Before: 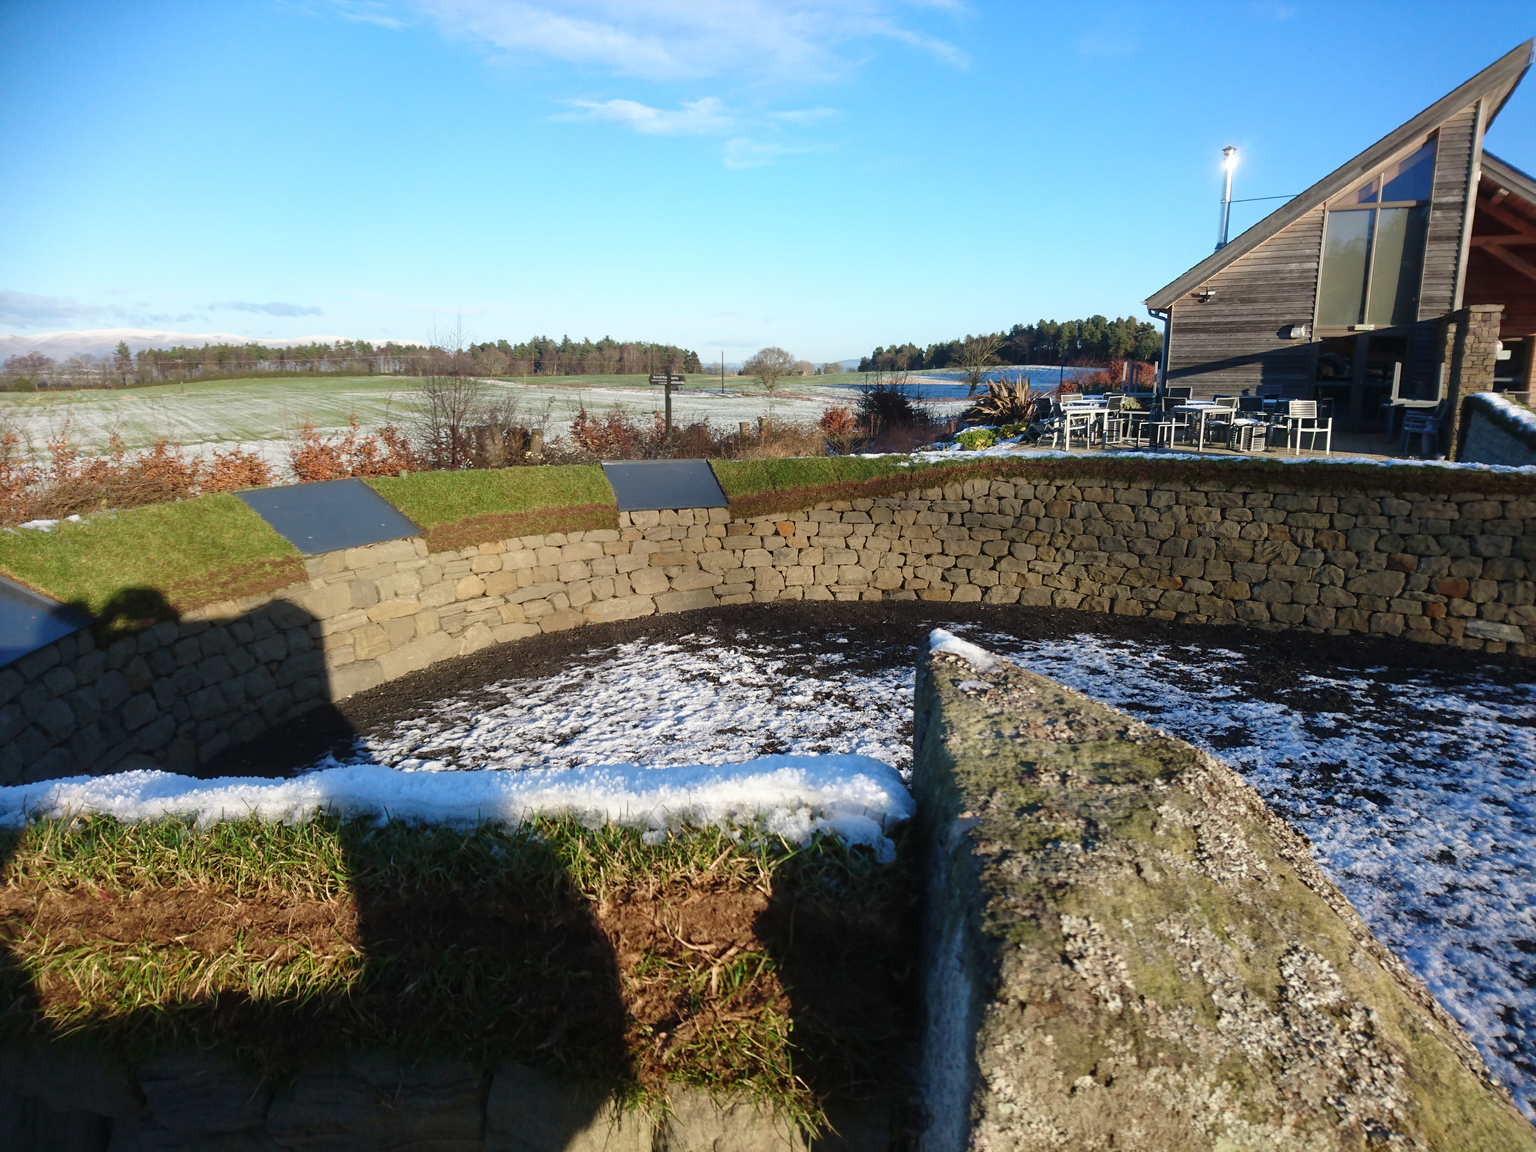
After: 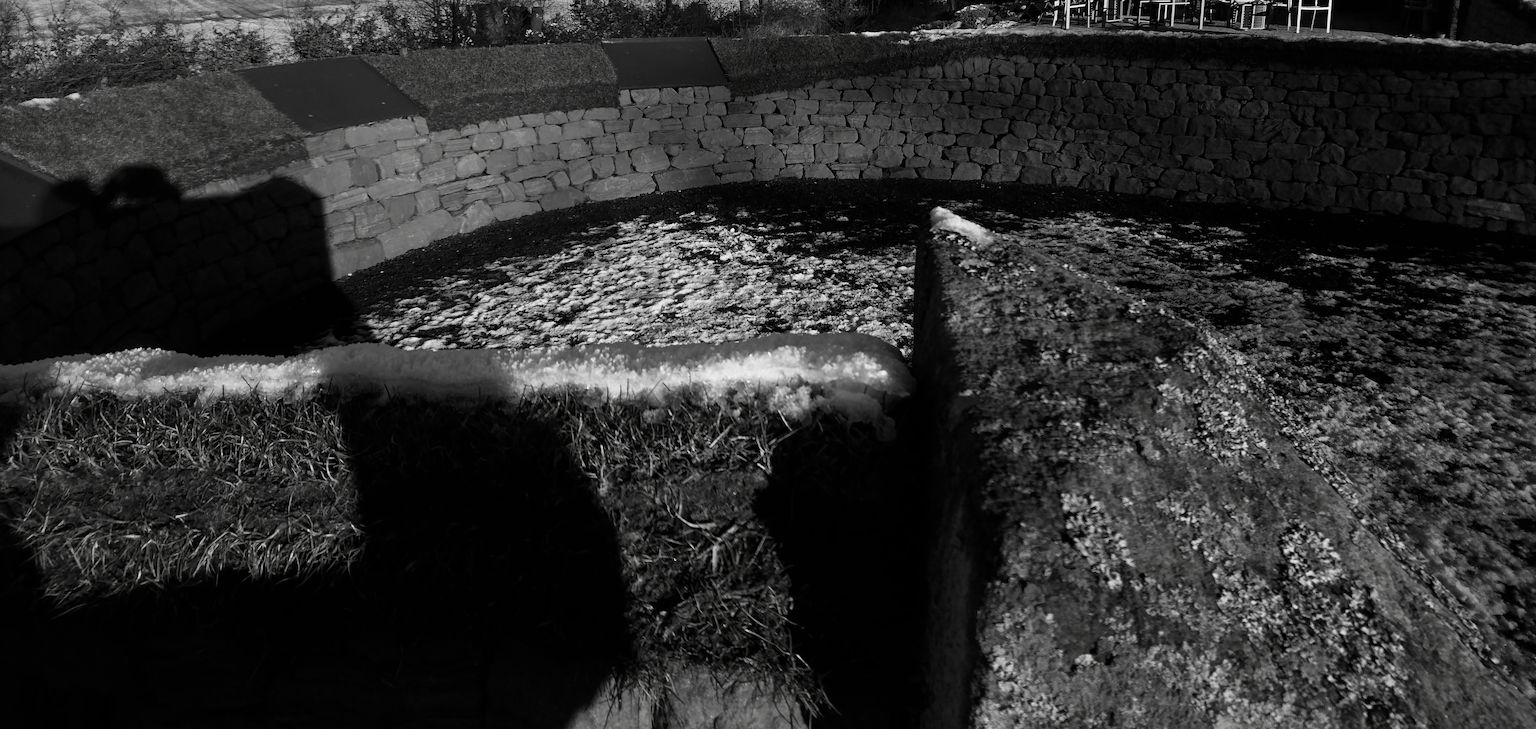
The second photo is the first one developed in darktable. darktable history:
crop and rotate: top 36.674%
contrast brightness saturation: contrast -0.034, brightness -0.574, saturation -0.992
exposure: compensate highlight preservation false
color balance rgb: power › hue 172.89°, highlights gain › chroma 3.22%, highlights gain › hue 56.45°, linear chroma grading › global chroma 20.426%, perceptual saturation grading › global saturation 0.994%, perceptual saturation grading › highlights -25.472%, perceptual saturation grading › shadows 29.996%, global vibrance 20%
